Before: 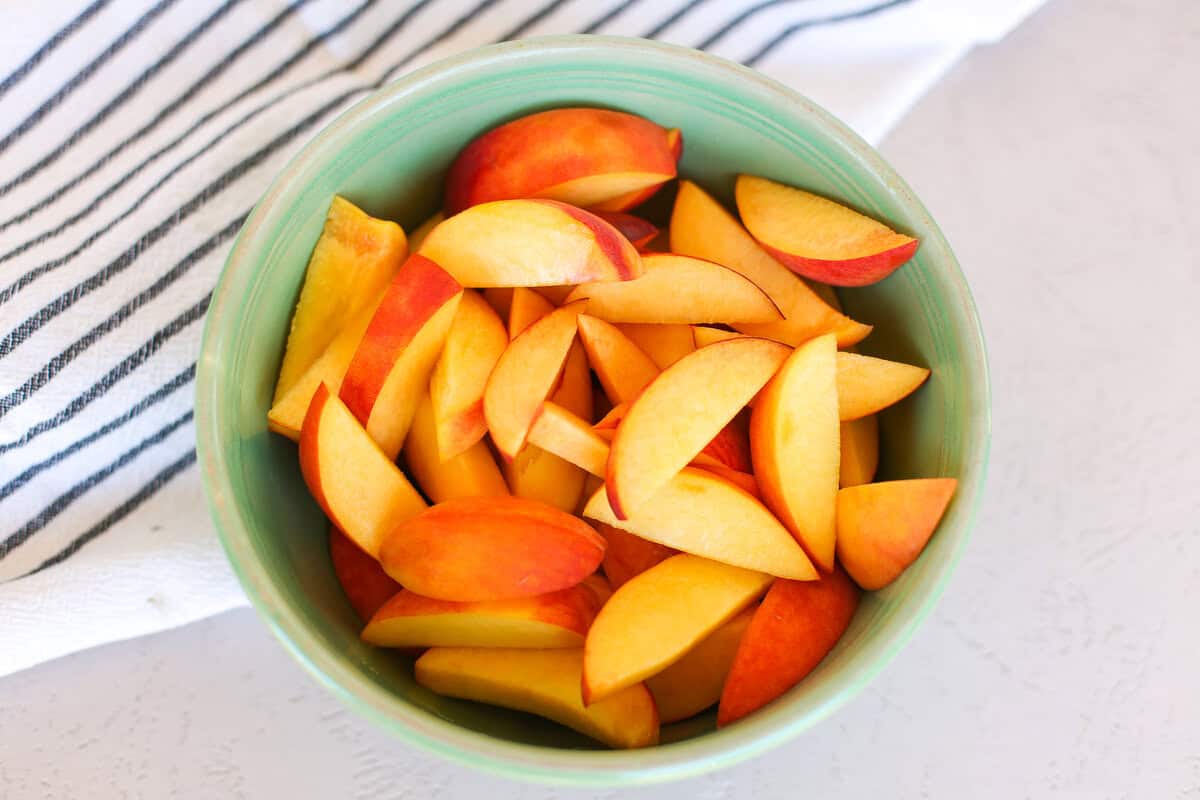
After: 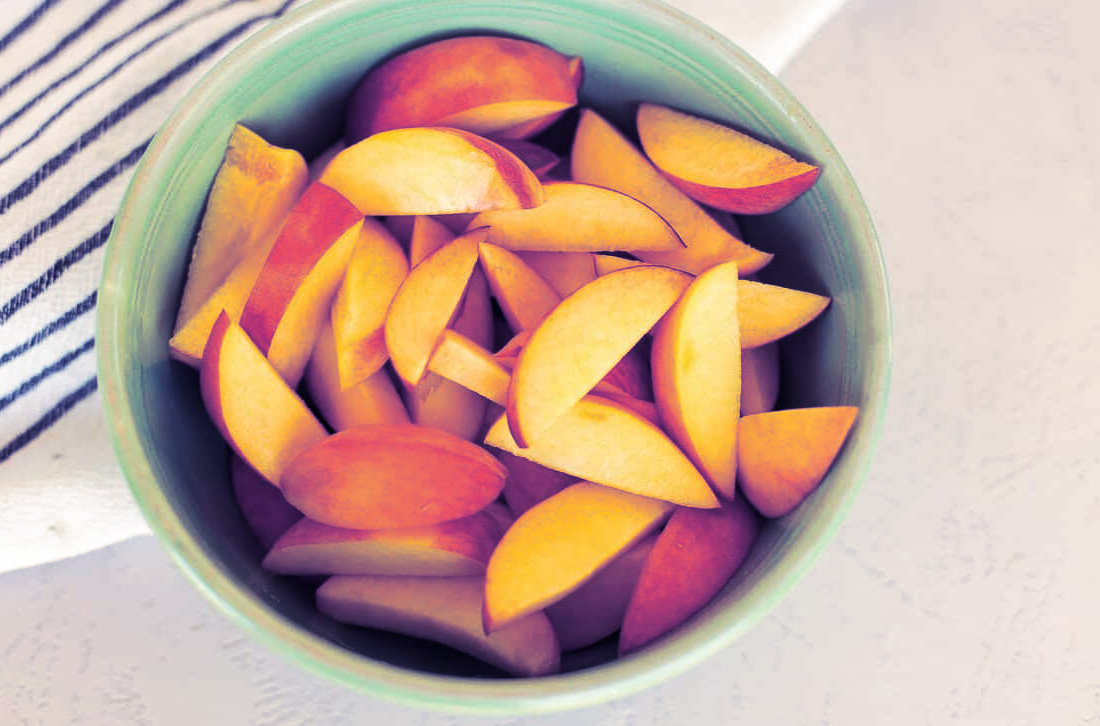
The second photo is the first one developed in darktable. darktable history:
crop and rotate: left 8.262%, top 9.226%
split-toning: shadows › hue 242.67°, shadows › saturation 0.733, highlights › hue 45.33°, highlights › saturation 0.667, balance -53.304, compress 21.15%
